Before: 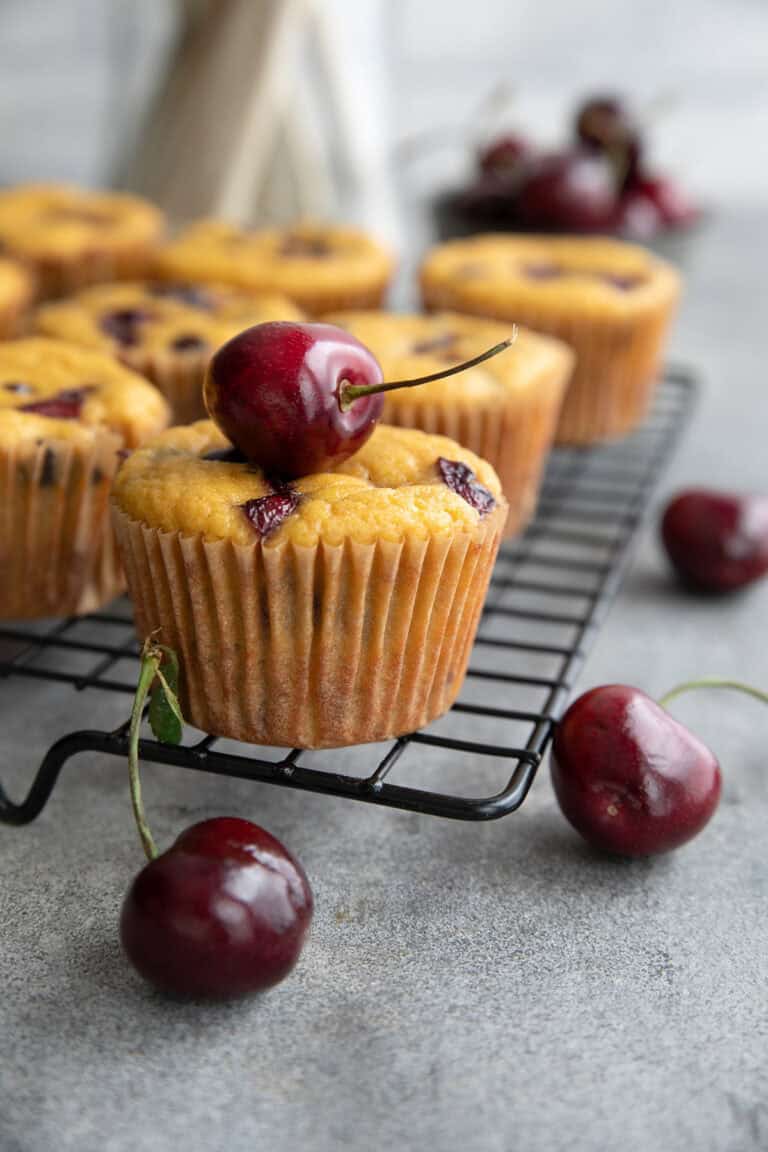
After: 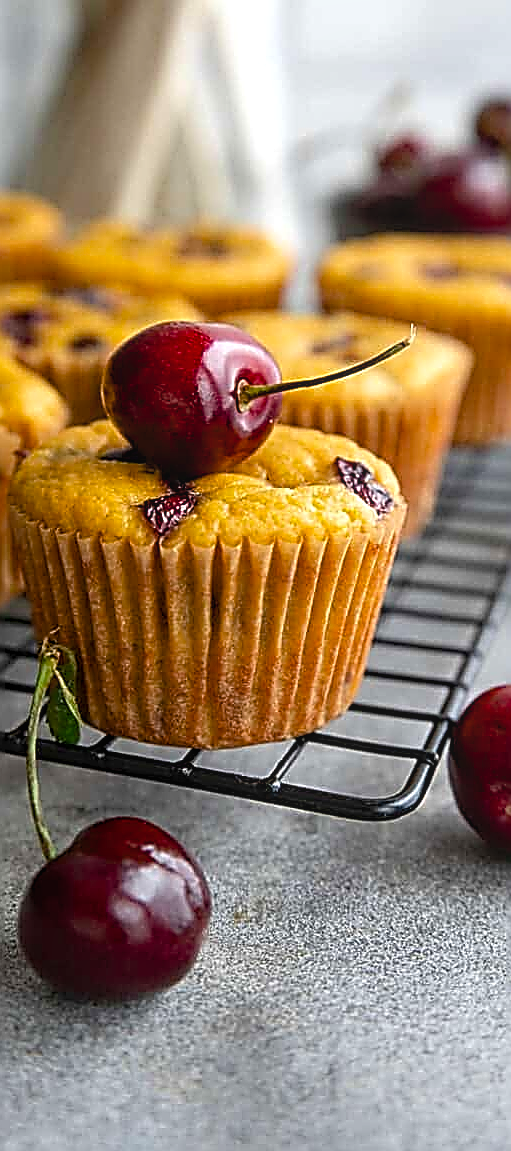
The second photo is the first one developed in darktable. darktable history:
crop and rotate: left 13.342%, right 19.991%
local contrast: detail 110%
color balance rgb: linear chroma grading › shadows 16%, perceptual saturation grading › global saturation 8%, perceptual saturation grading › shadows 4%, perceptual brilliance grading › global brilliance 2%, perceptual brilliance grading › highlights 8%, perceptual brilliance grading › shadows -4%, global vibrance 16%, saturation formula JzAzBz (2021)
sharpen: amount 2
